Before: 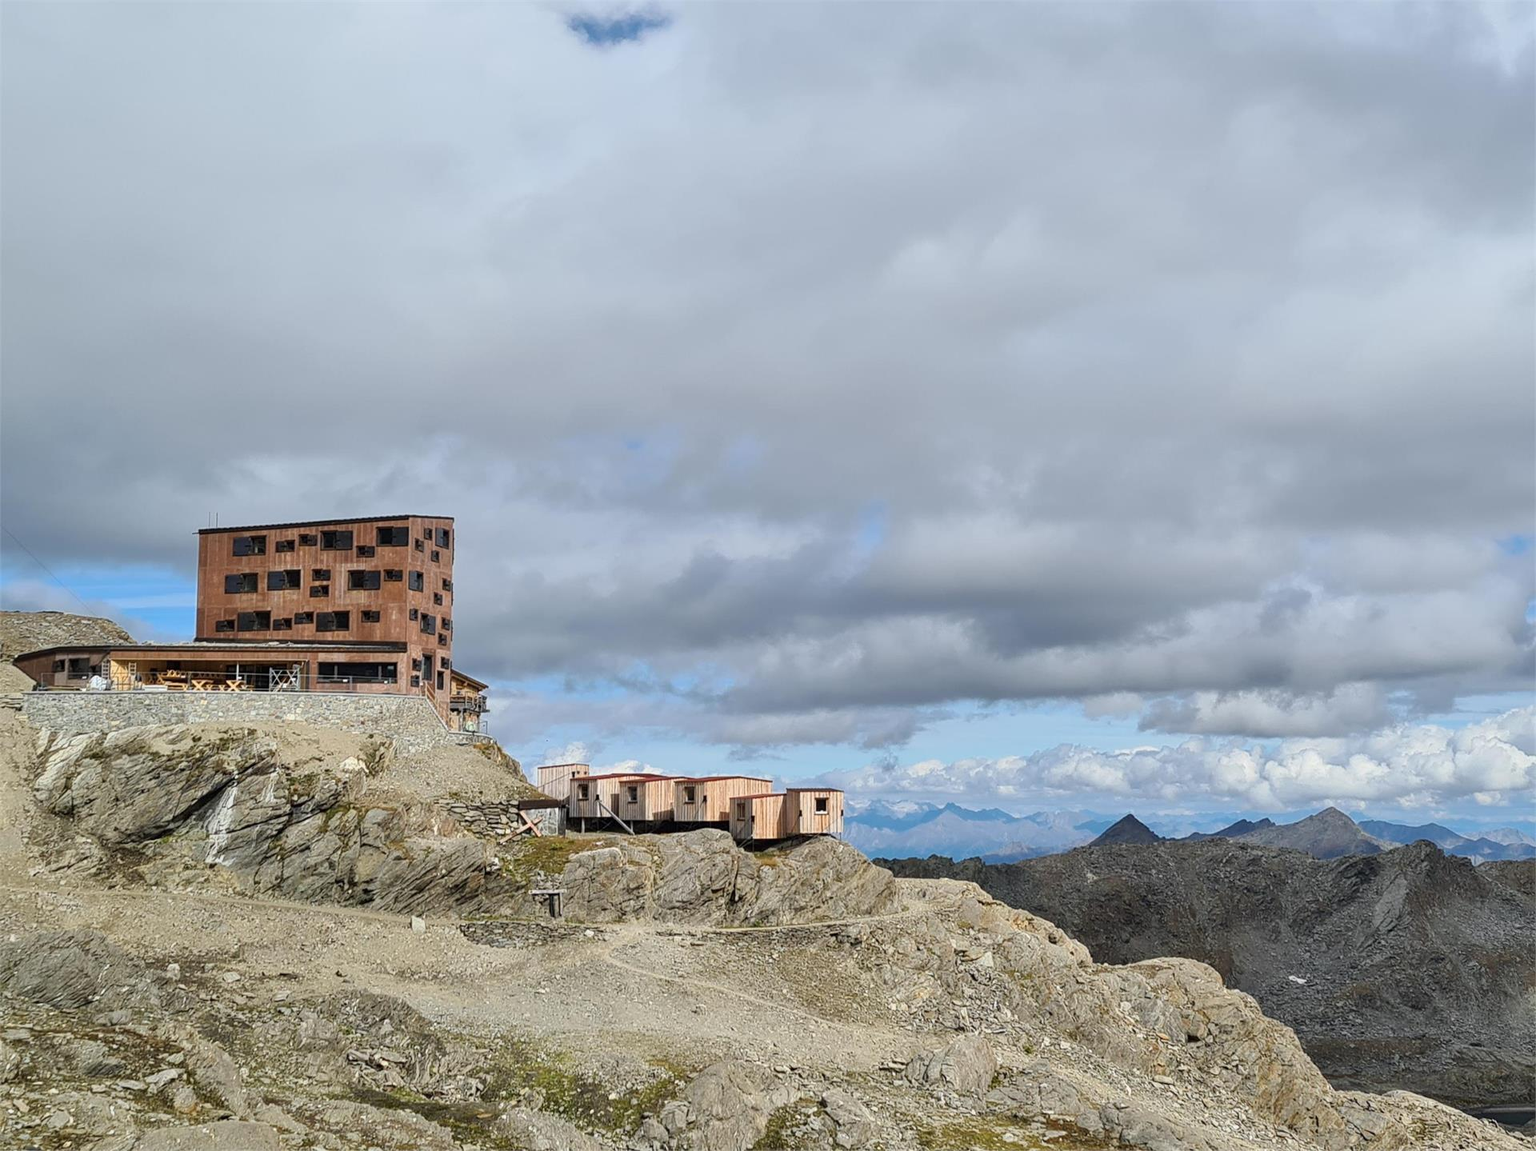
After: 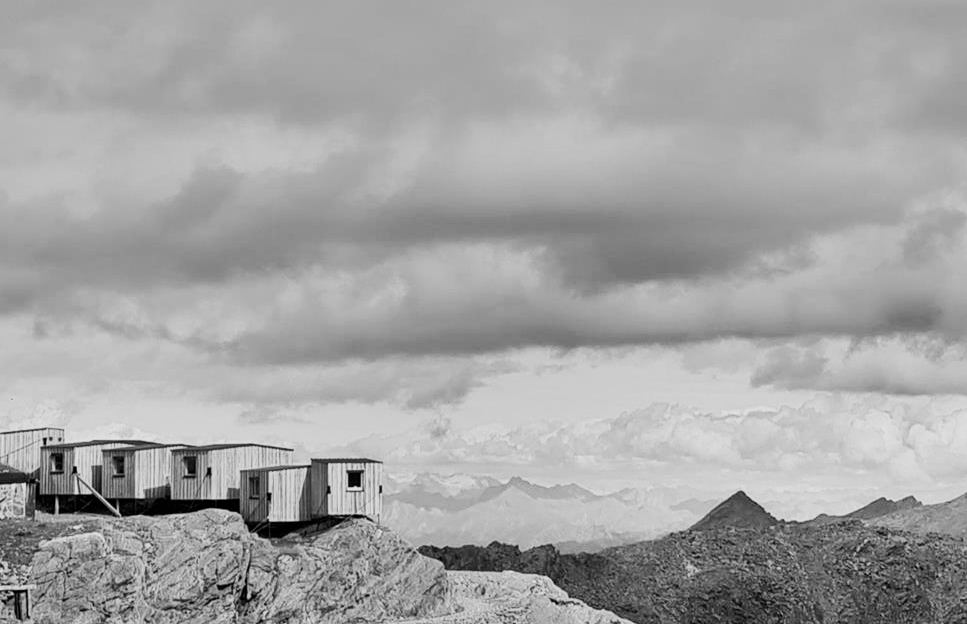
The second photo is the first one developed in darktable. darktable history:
filmic rgb: black relative exposure -7.65 EV, white relative exposure 4.56 EV, hardness 3.61, add noise in highlights 0.001, preserve chrominance no, color science v3 (2019), use custom middle-gray values true, contrast in highlights soft
color calibration: x 0.367, y 0.379, temperature 4396.28 K, saturation algorithm version 1 (2020)
exposure: exposure 0.61 EV, compensate highlight preservation false
crop: left 35.004%, top 36.661%, right 14.61%, bottom 19.94%
color zones: curves: ch0 [(0, 0.613) (0.01, 0.613) (0.245, 0.448) (0.498, 0.529) (0.642, 0.665) (0.879, 0.777) (0.99, 0.613)]; ch1 [(0, 0) (0.143, 0) (0.286, 0) (0.429, 0) (0.571, 0) (0.714, 0) (0.857, 0)]
contrast brightness saturation: contrast 0.106, saturation -0.154
shadows and highlights: radius 108.3, shadows 45.11, highlights -67.34, low approximation 0.01, soften with gaussian
